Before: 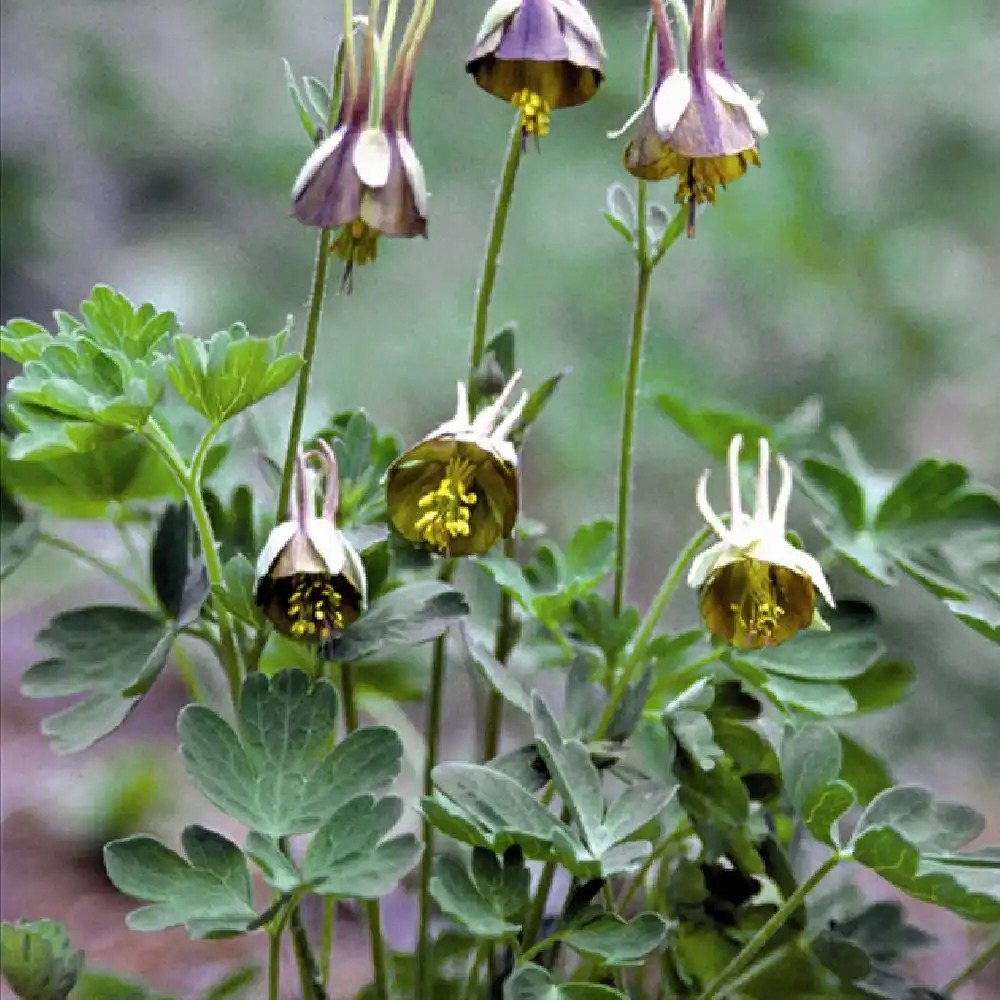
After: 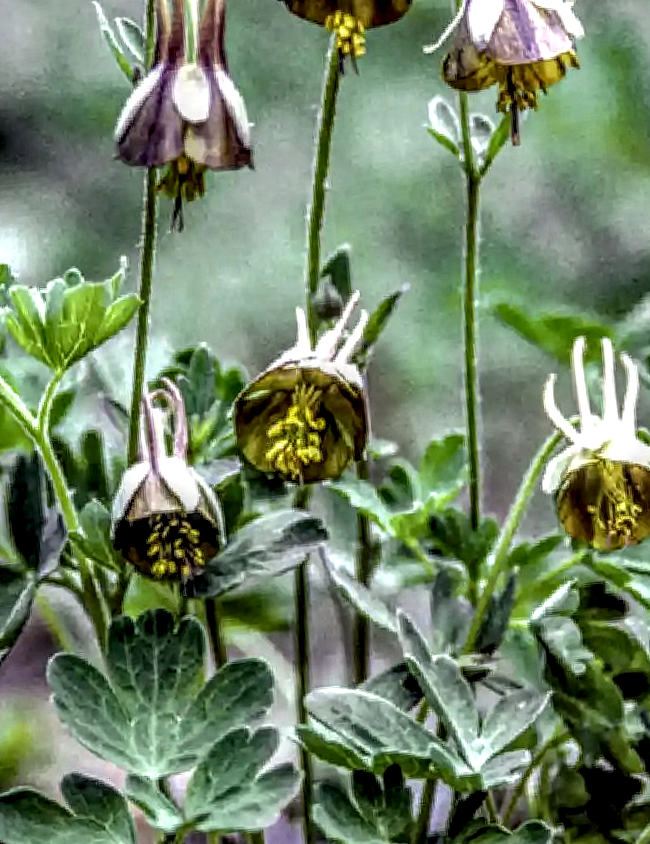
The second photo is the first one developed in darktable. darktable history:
crop and rotate: left 14.292%, right 19.041%
filmic rgb: black relative exposure -16 EV, white relative exposure 2.93 EV, hardness 10.04, color science v6 (2022)
local contrast: highlights 0%, shadows 0%, detail 300%, midtone range 0.3
rotate and perspective: rotation -5°, crop left 0.05, crop right 0.952, crop top 0.11, crop bottom 0.89
